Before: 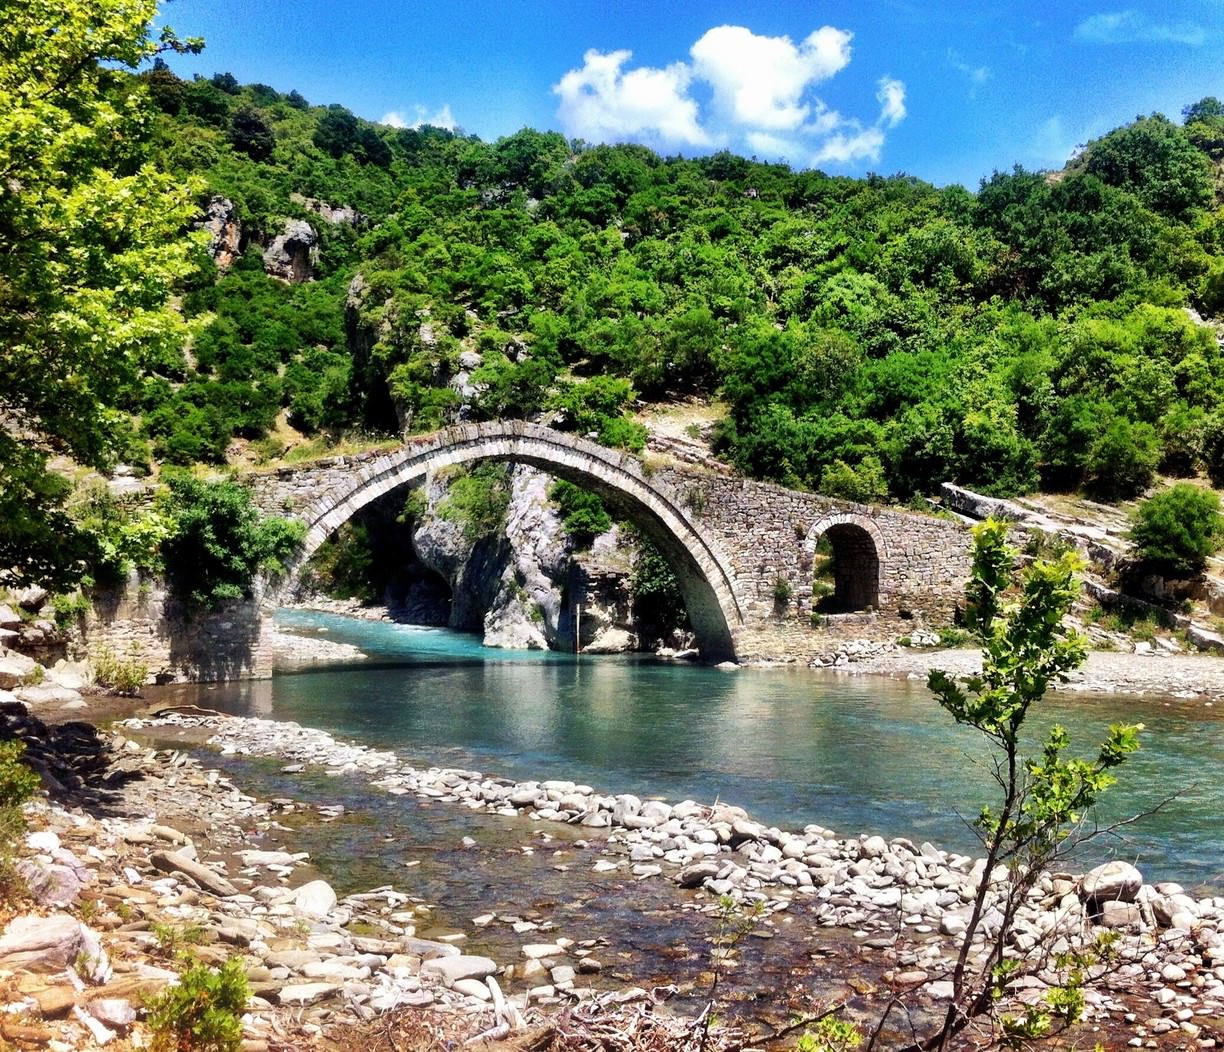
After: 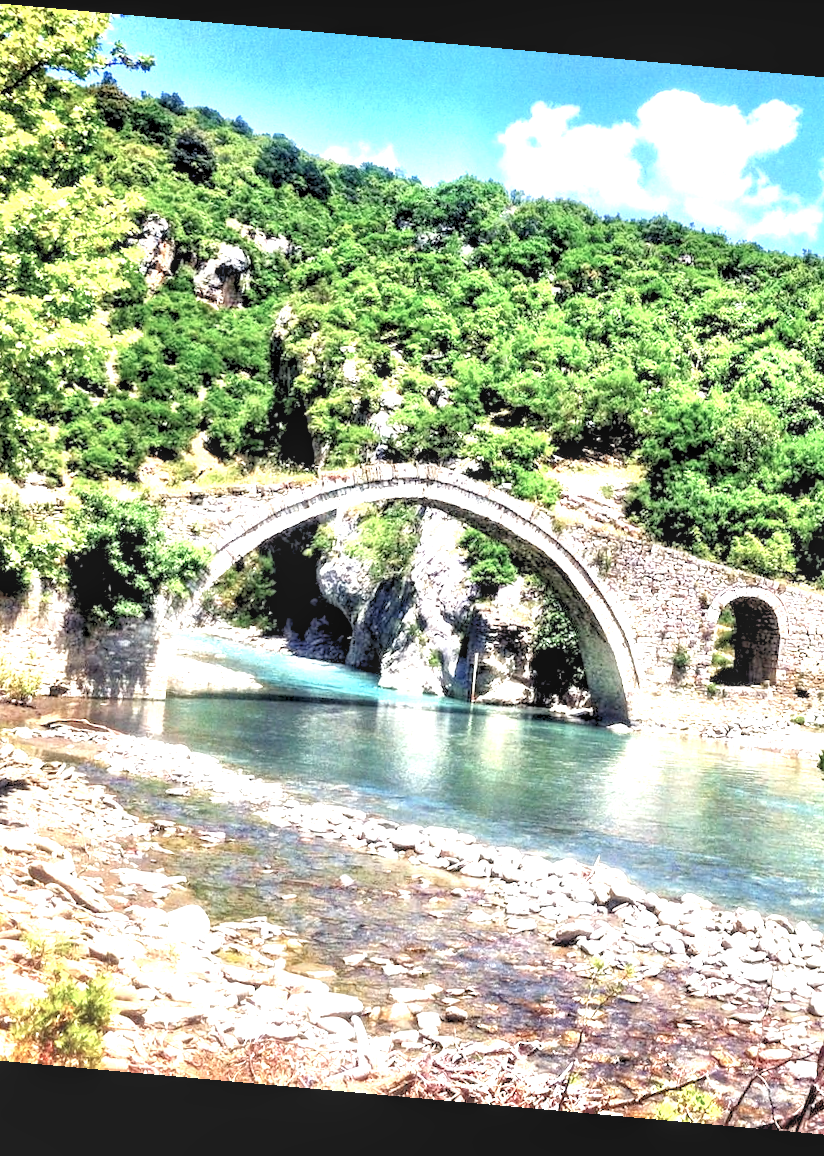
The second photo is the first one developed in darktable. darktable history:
rotate and perspective: rotation 5.12°, automatic cropping off
exposure: black level correction 0, exposure 1.975 EV, compensate exposure bias true, compensate highlight preservation false
rgb levels: preserve colors sum RGB, levels [[0.038, 0.433, 0.934], [0, 0.5, 1], [0, 0.5, 1]]
crop: left 10.644%, right 26.528%
color balance: input saturation 80.07%
local contrast: on, module defaults
